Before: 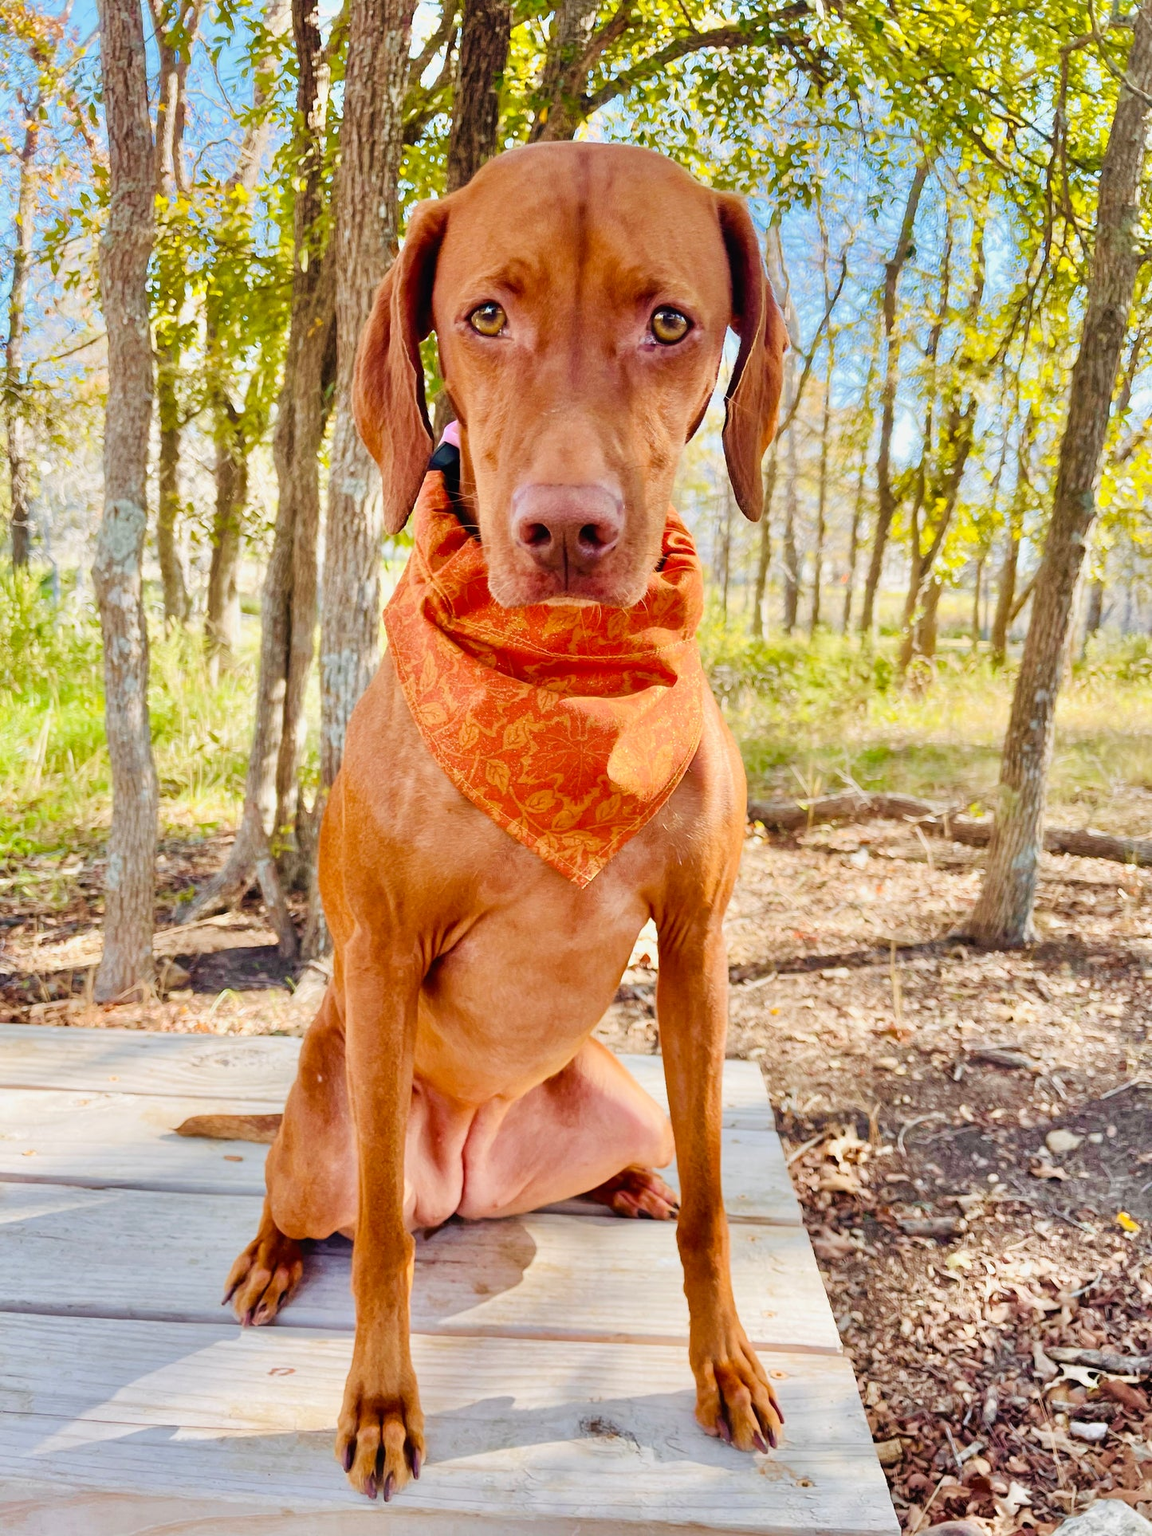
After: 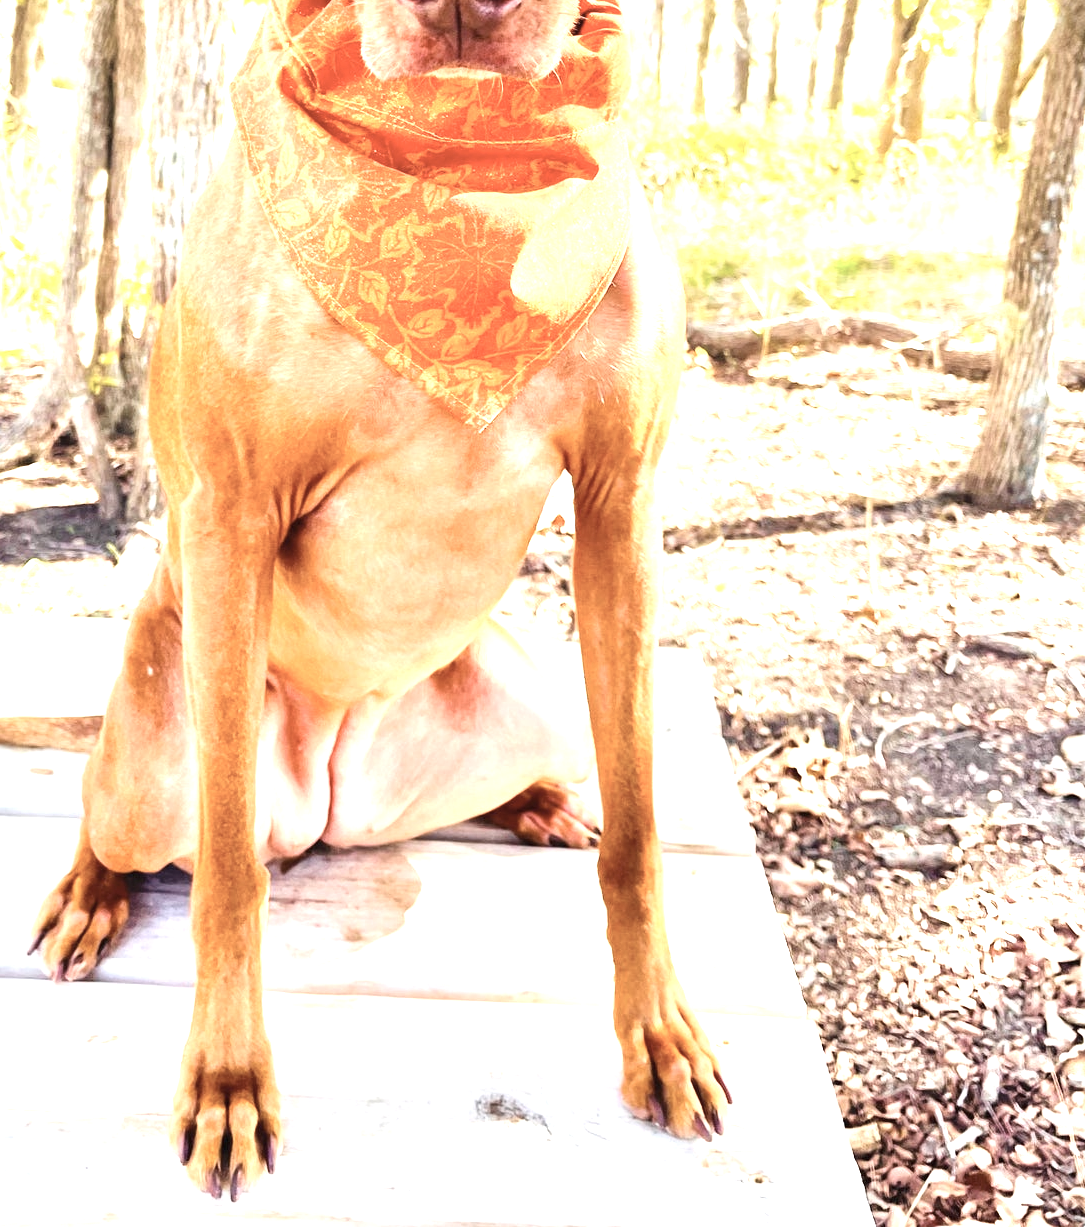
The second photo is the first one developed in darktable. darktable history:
contrast brightness saturation: contrast 0.104, saturation -0.36
crop and rotate: left 17.412%, top 35.397%, right 7.499%, bottom 0.913%
exposure: black level correction 0, exposure 1.524 EV, compensate highlight preservation false
